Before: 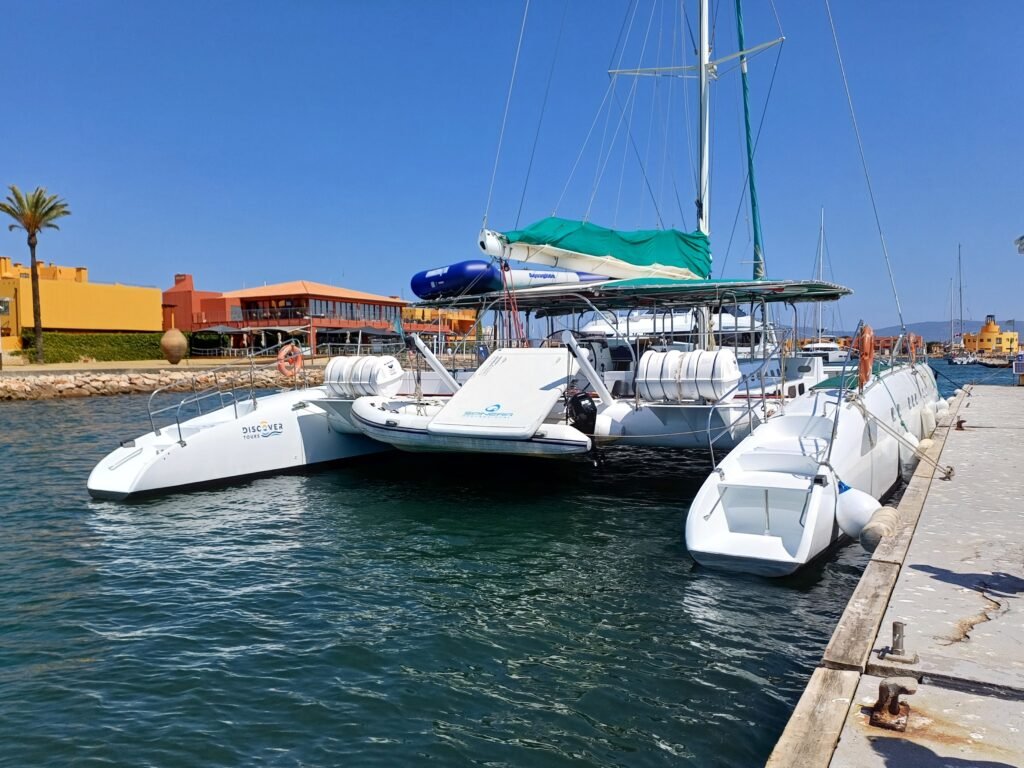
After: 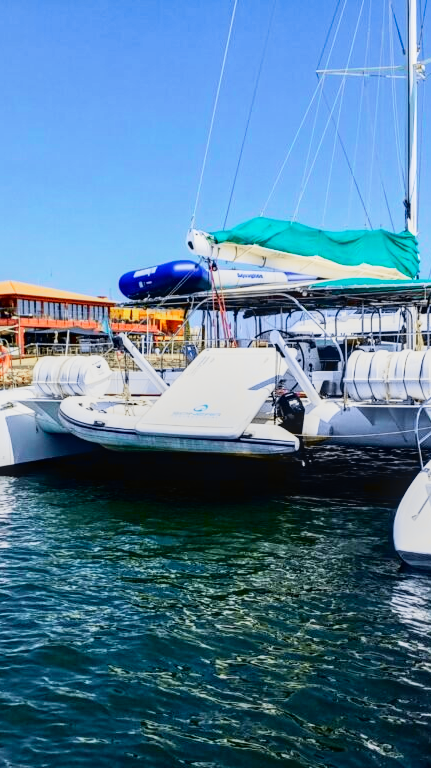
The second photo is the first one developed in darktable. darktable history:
color balance rgb: contrast -30%
crop: left 28.583%, right 29.231%
local contrast: on, module defaults
tone curve: curves: ch0 [(0.017, 0) (0.122, 0.046) (0.295, 0.297) (0.449, 0.505) (0.559, 0.629) (0.729, 0.796) (0.879, 0.898) (1, 0.97)]; ch1 [(0, 0) (0.393, 0.4) (0.447, 0.447) (0.485, 0.497) (0.522, 0.503) (0.539, 0.52) (0.606, 0.6) (0.696, 0.679) (1, 1)]; ch2 [(0, 0) (0.369, 0.388) (0.449, 0.431) (0.499, 0.501) (0.516, 0.536) (0.604, 0.599) (0.741, 0.763) (1, 1)], color space Lab, independent channels, preserve colors none
sigmoid: contrast 1.93, skew 0.29, preserve hue 0%
exposure: black level correction -0.002, exposure 0.54 EV, compensate highlight preservation false
graduated density: rotation -180°, offset 27.42
